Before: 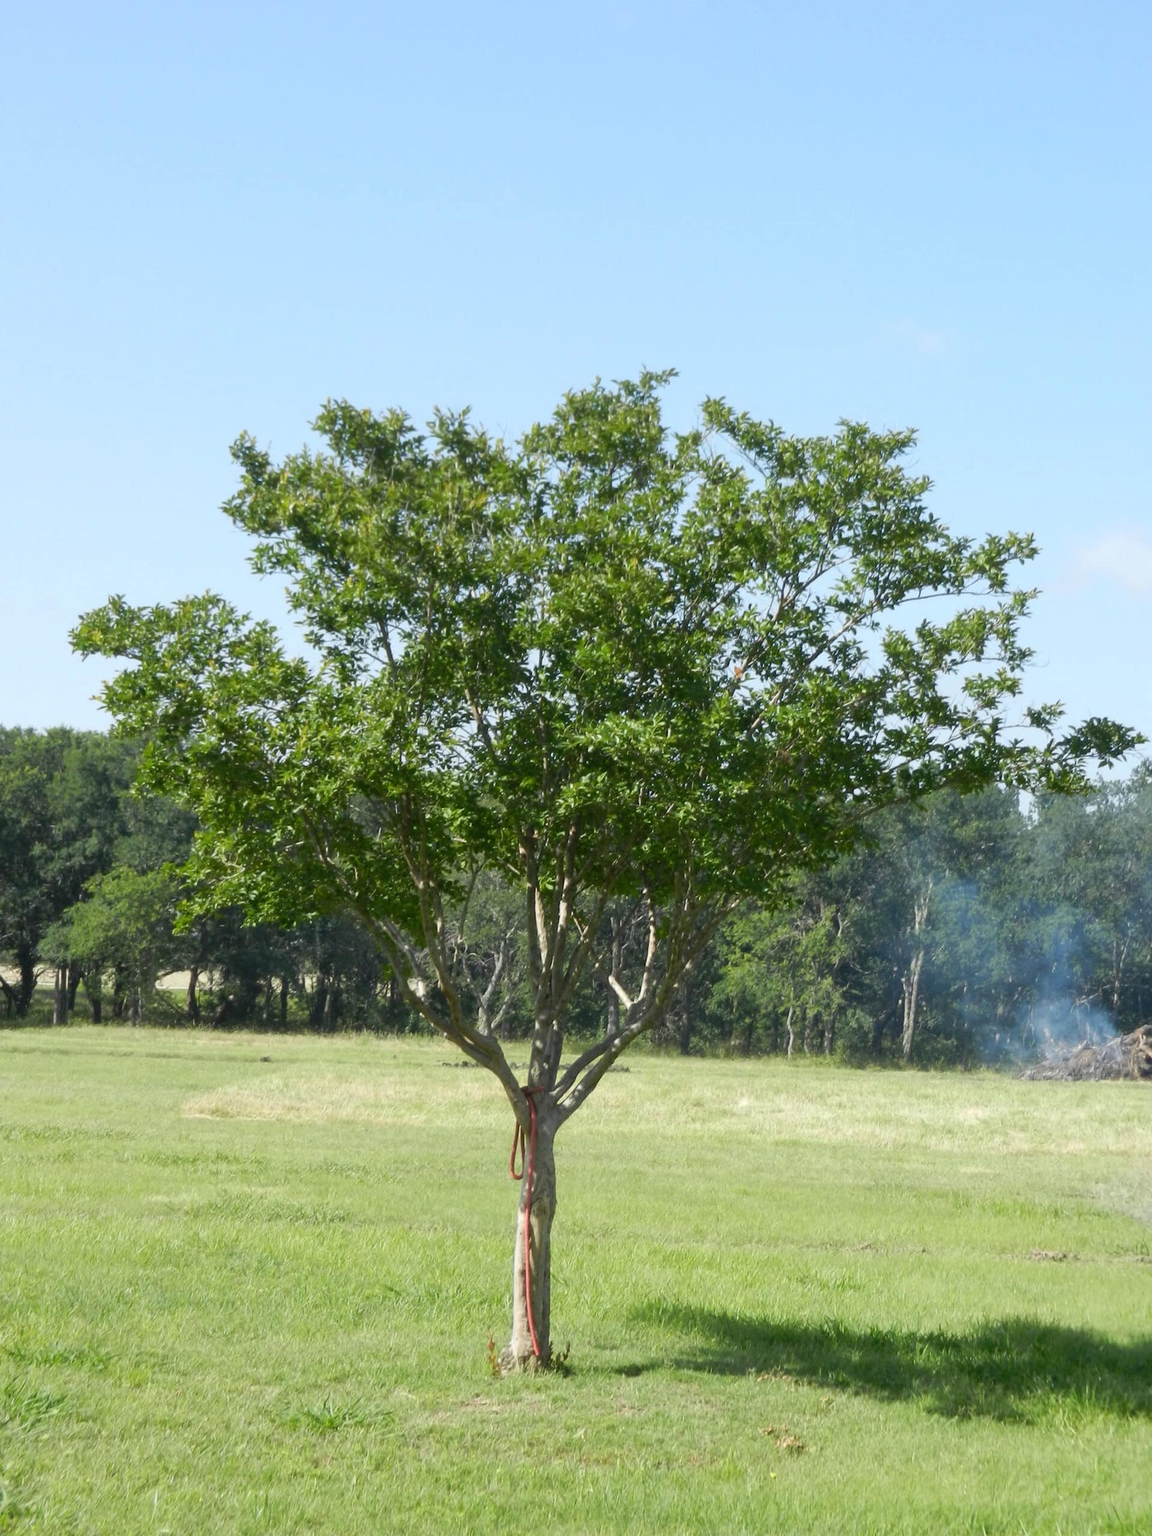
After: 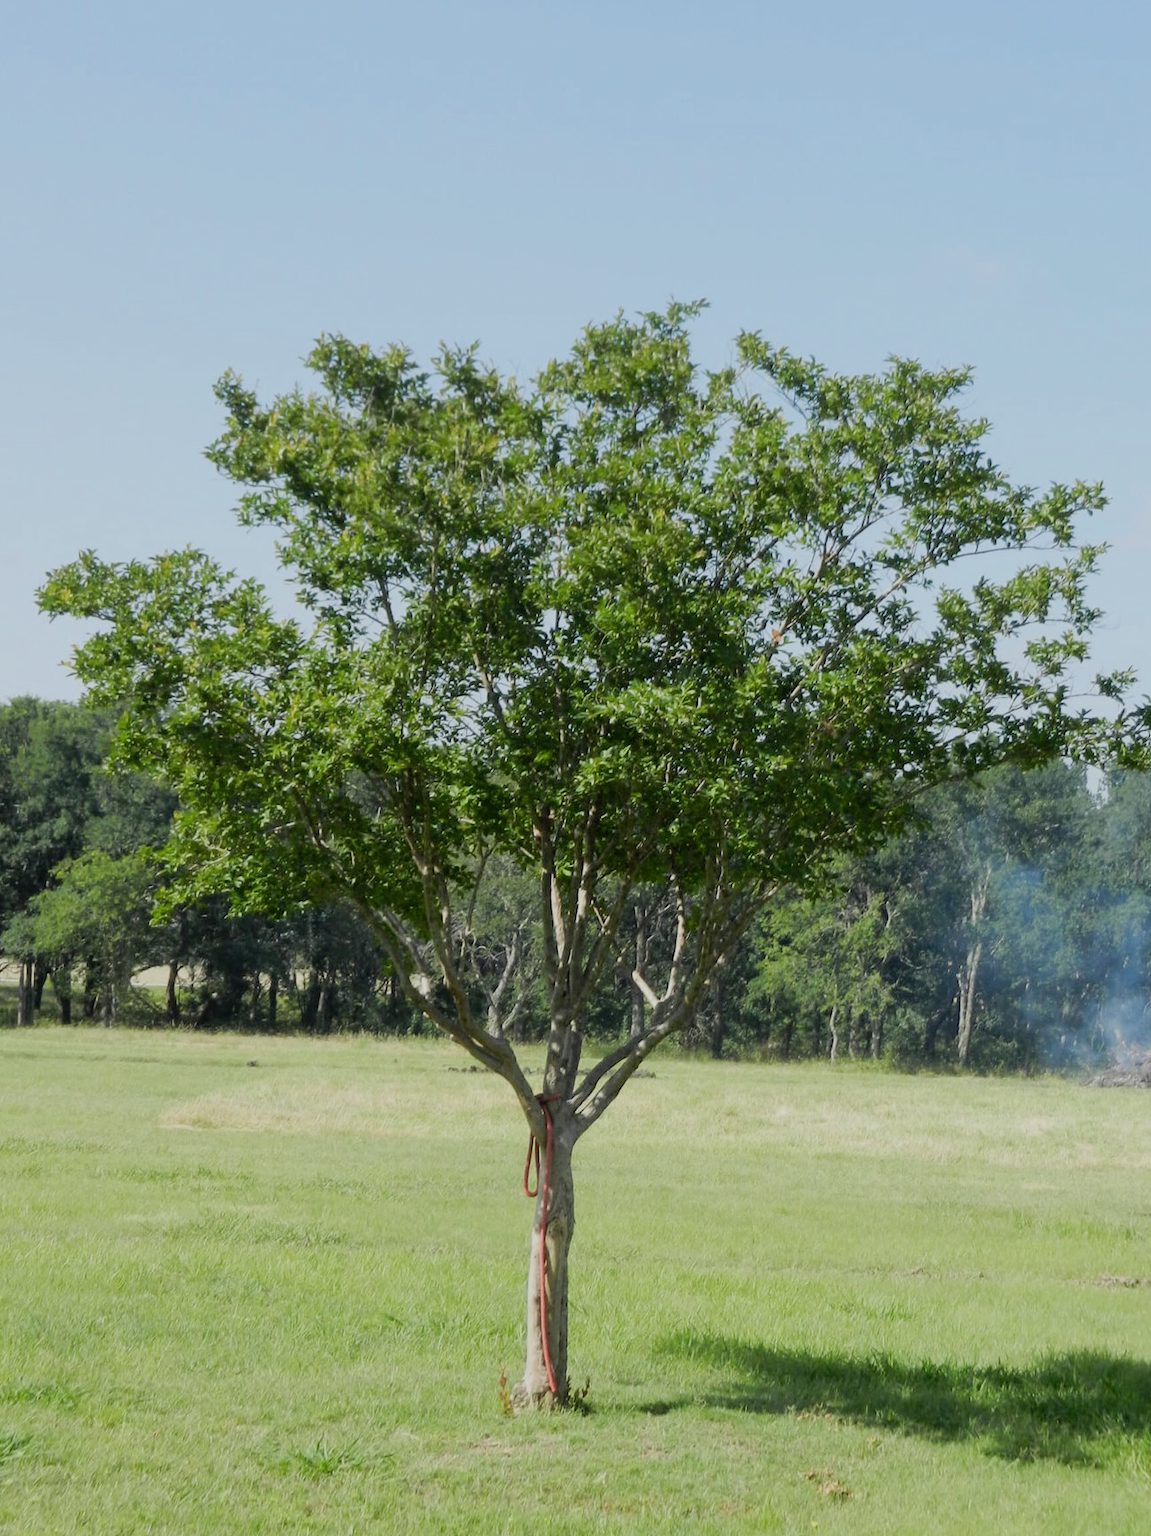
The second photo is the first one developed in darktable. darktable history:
filmic rgb: black relative exposure -7.65 EV, white relative exposure 4.56 EV, hardness 3.61
crop: left 3.305%, top 6.436%, right 6.389%, bottom 3.258%
